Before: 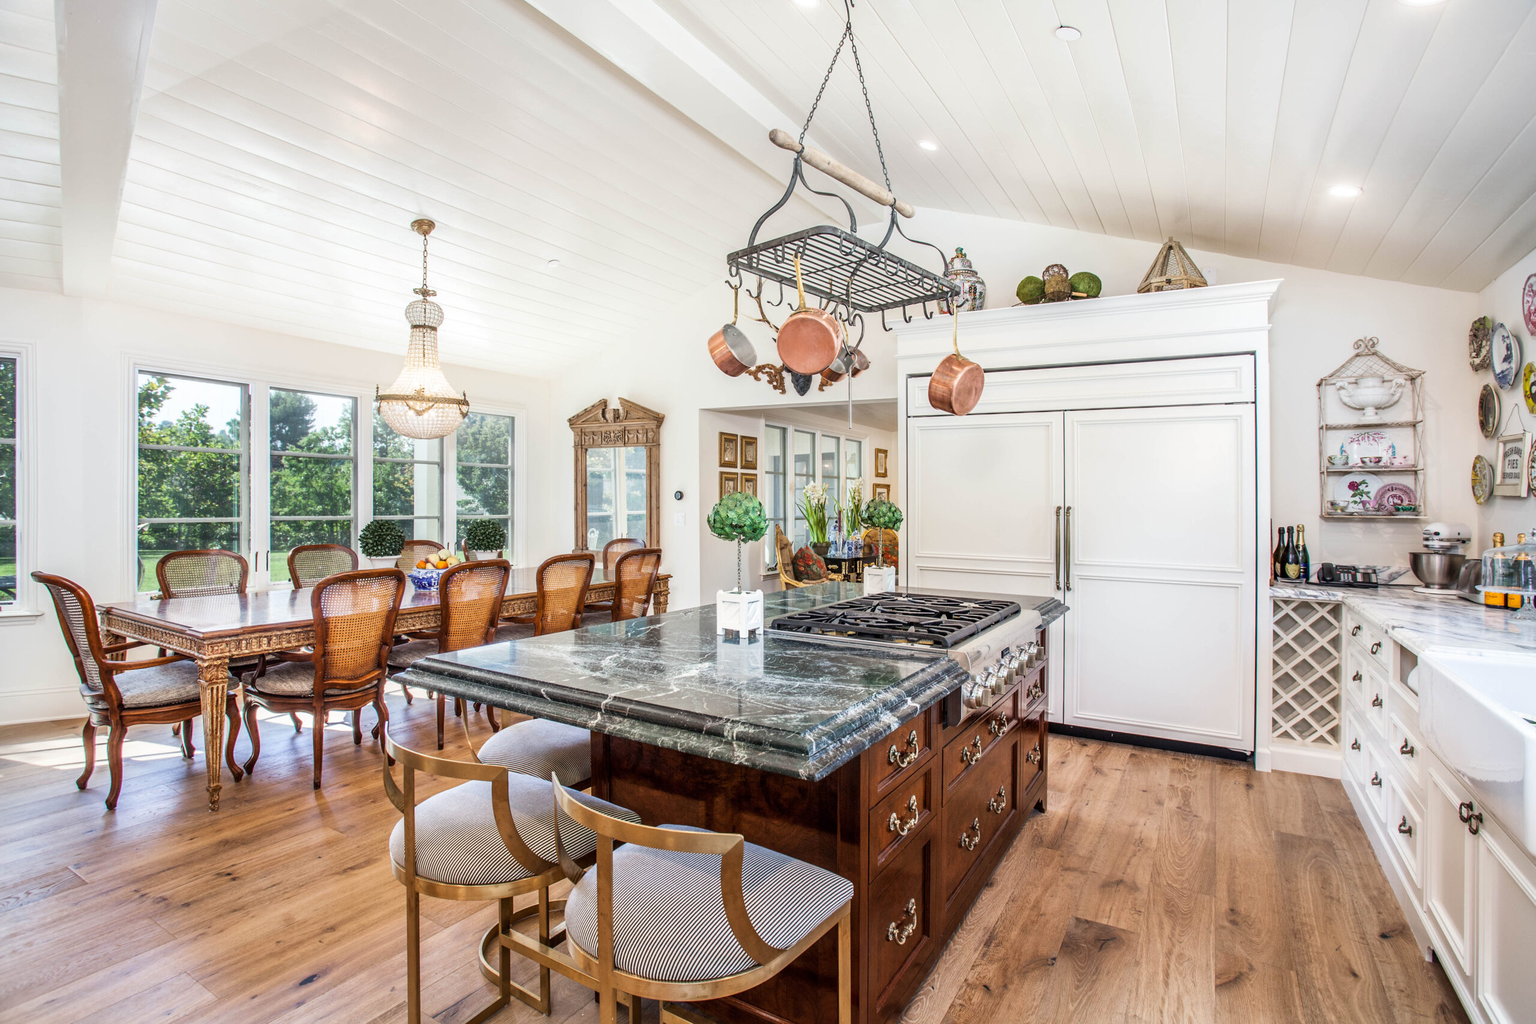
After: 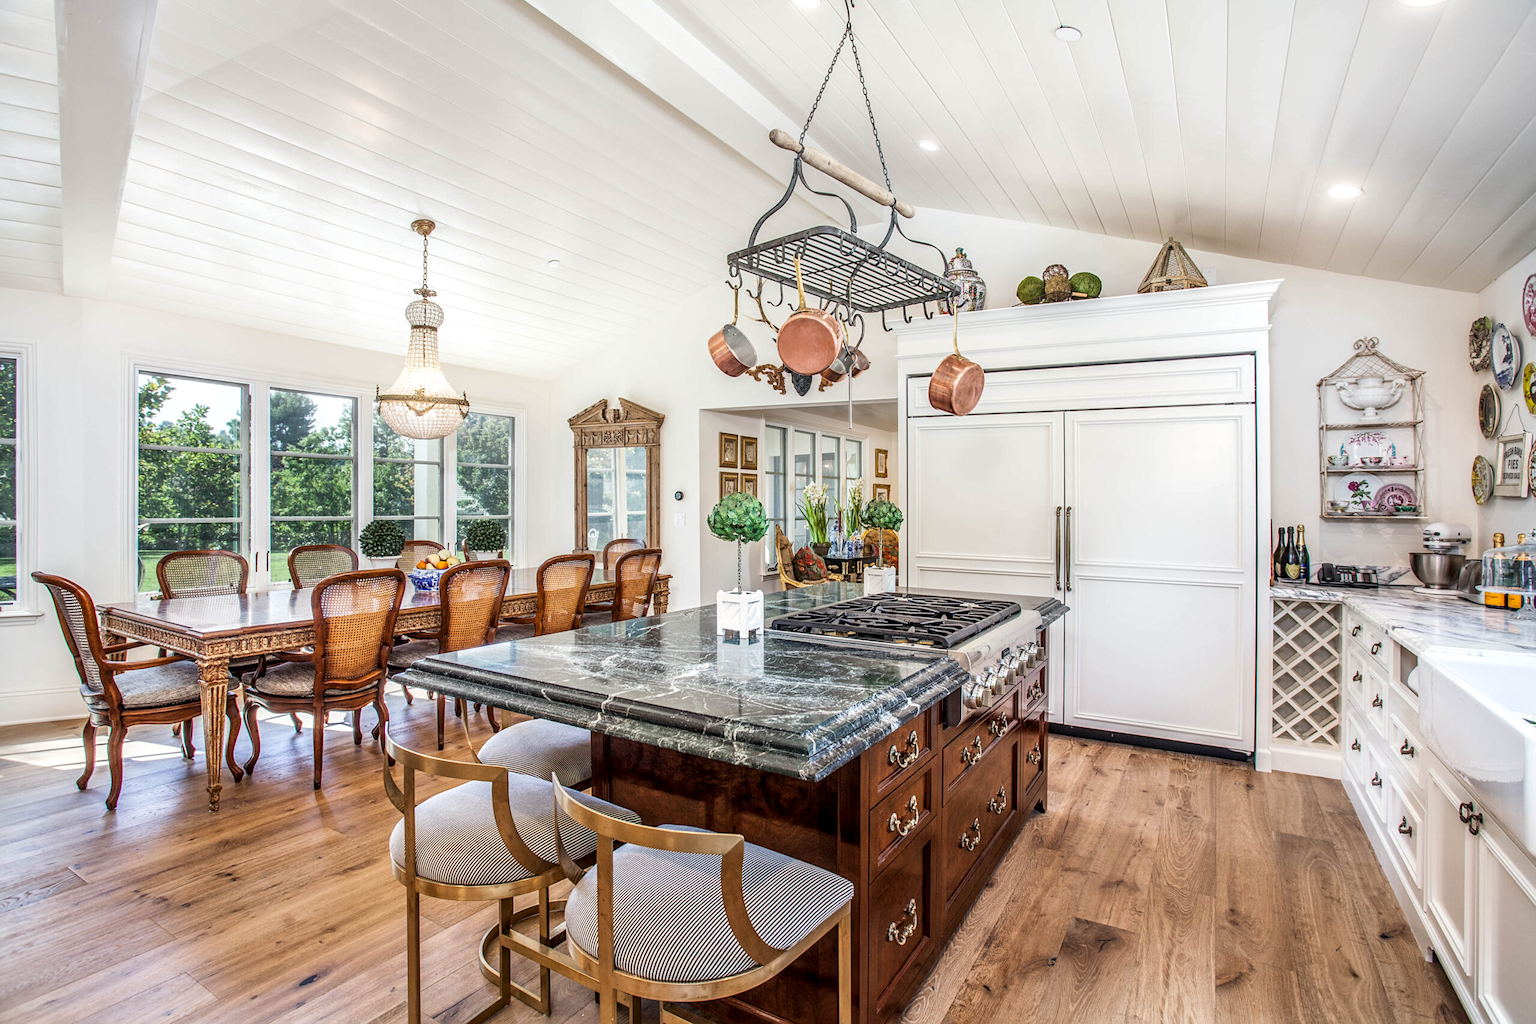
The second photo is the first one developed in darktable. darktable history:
sharpen: amount 0.206
local contrast: on, module defaults
